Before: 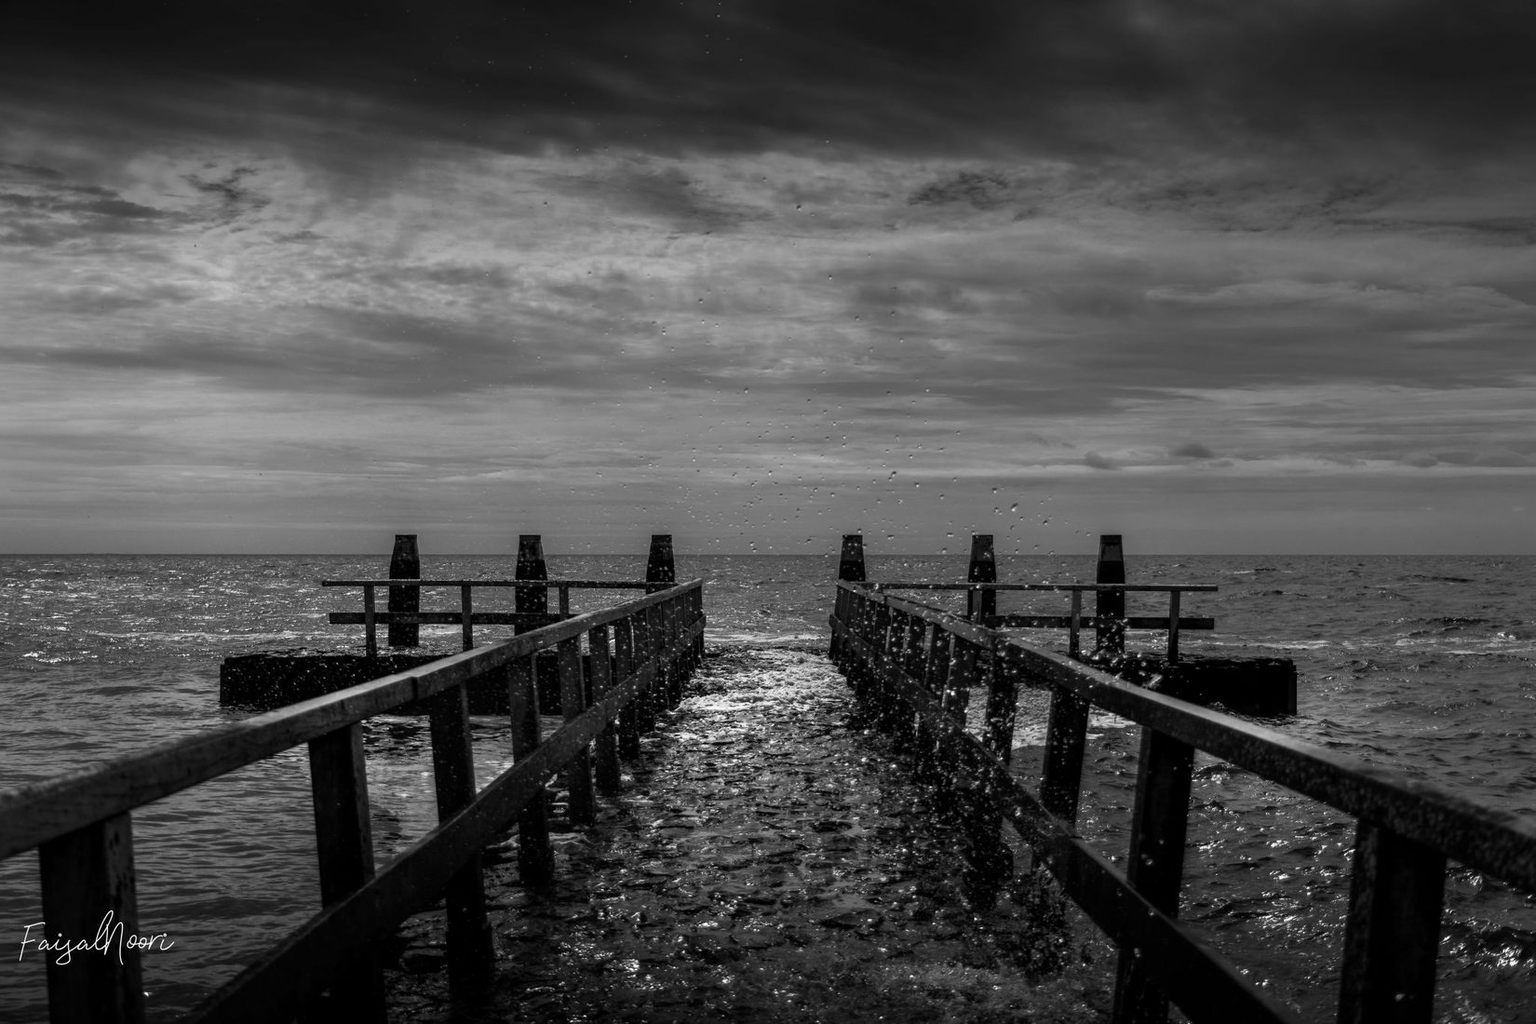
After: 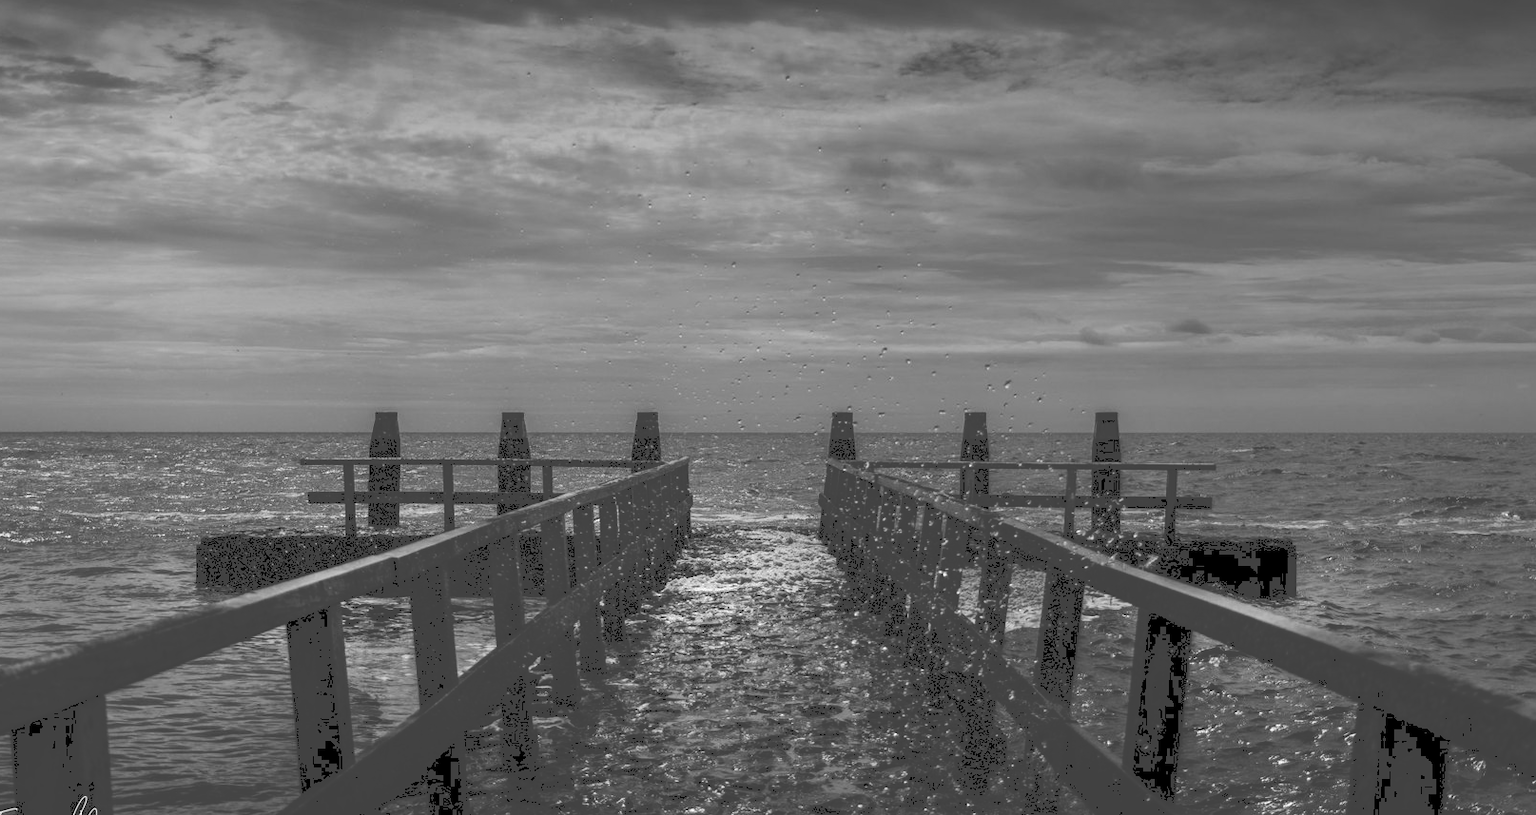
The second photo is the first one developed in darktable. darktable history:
crop and rotate: left 1.828%, top 12.906%, right 0.255%, bottom 9.163%
tone curve: curves: ch0 [(0, 0) (0.003, 0.277) (0.011, 0.277) (0.025, 0.279) (0.044, 0.282) (0.069, 0.286) (0.1, 0.289) (0.136, 0.294) (0.177, 0.318) (0.224, 0.345) (0.277, 0.379) (0.335, 0.425) (0.399, 0.481) (0.468, 0.542) (0.543, 0.594) (0.623, 0.662) (0.709, 0.731) (0.801, 0.792) (0.898, 0.851) (1, 1)], preserve colors none
